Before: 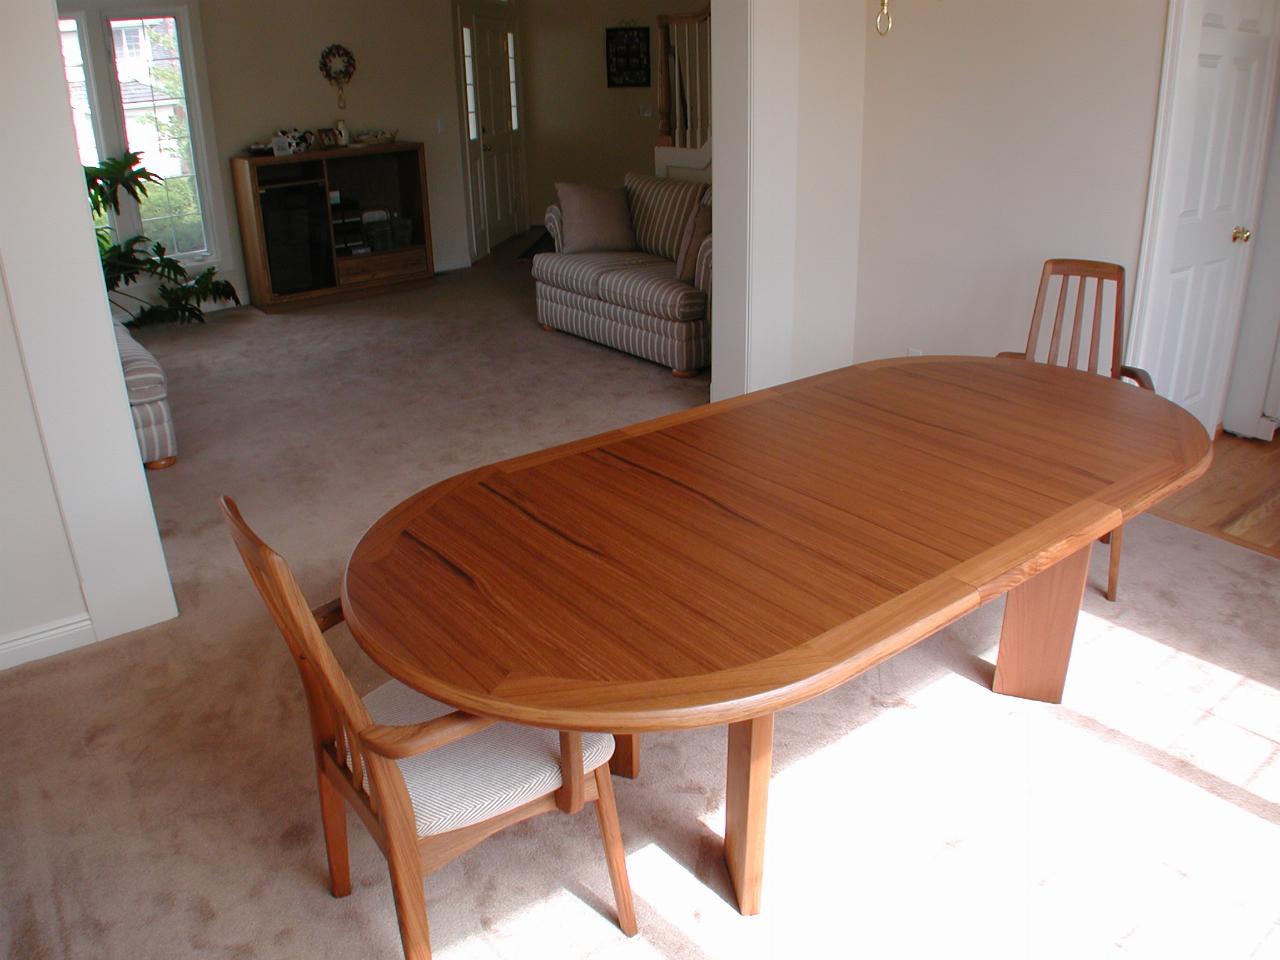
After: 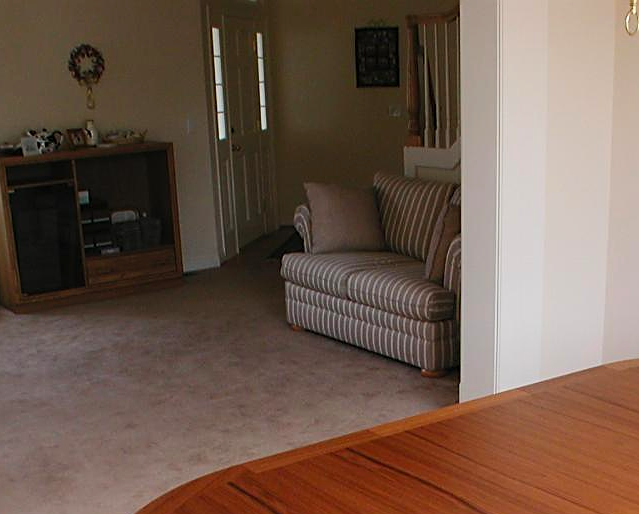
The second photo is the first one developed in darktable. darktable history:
sharpen: on, module defaults
crop: left 19.633%, right 30.424%, bottom 46.412%
contrast brightness saturation: contrast 0.204, brightness 0.148, saturation 0.139
